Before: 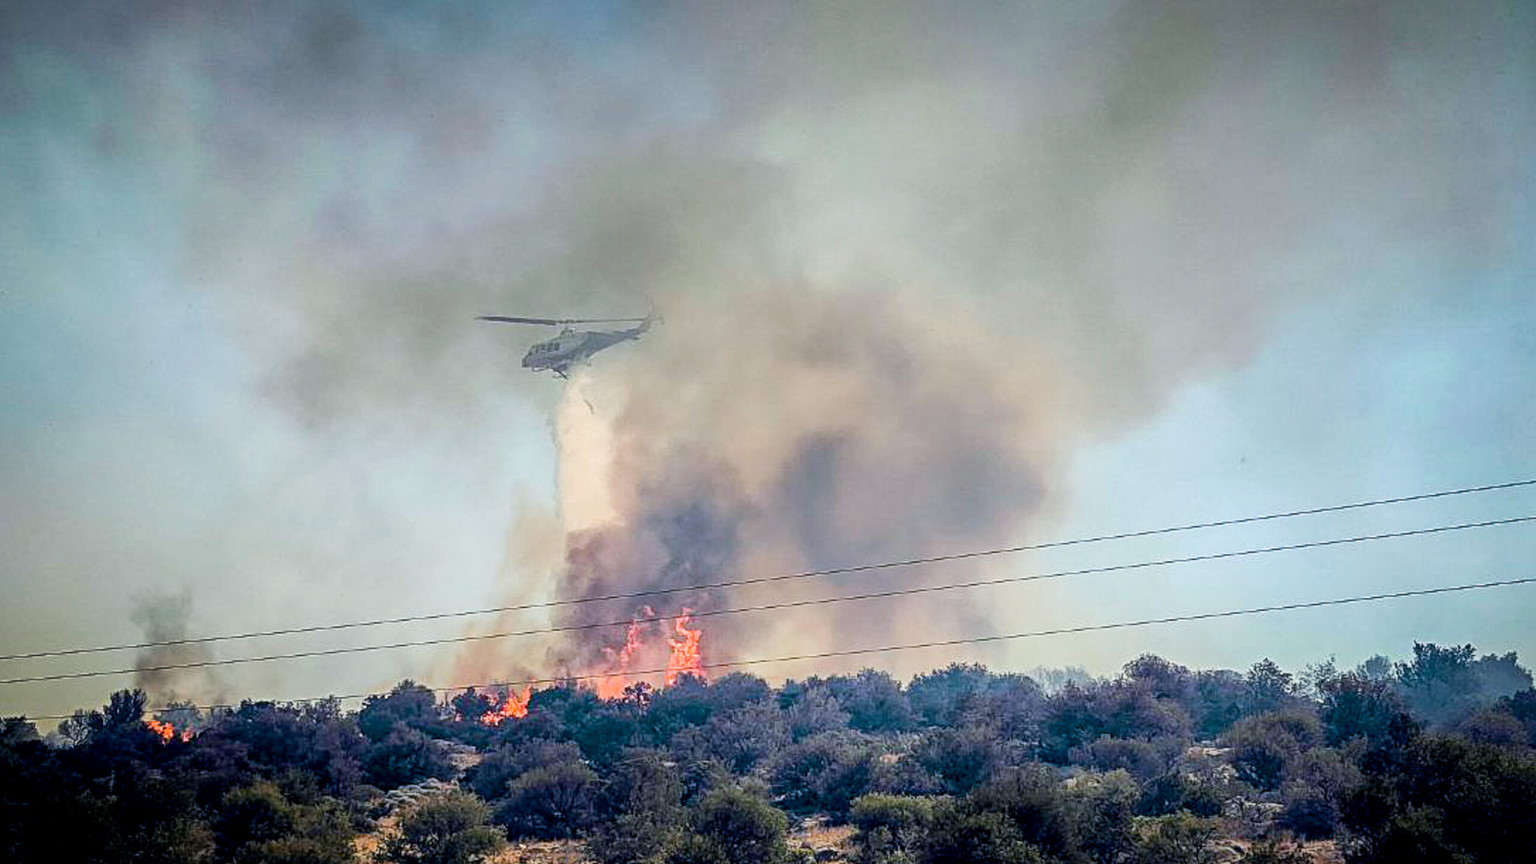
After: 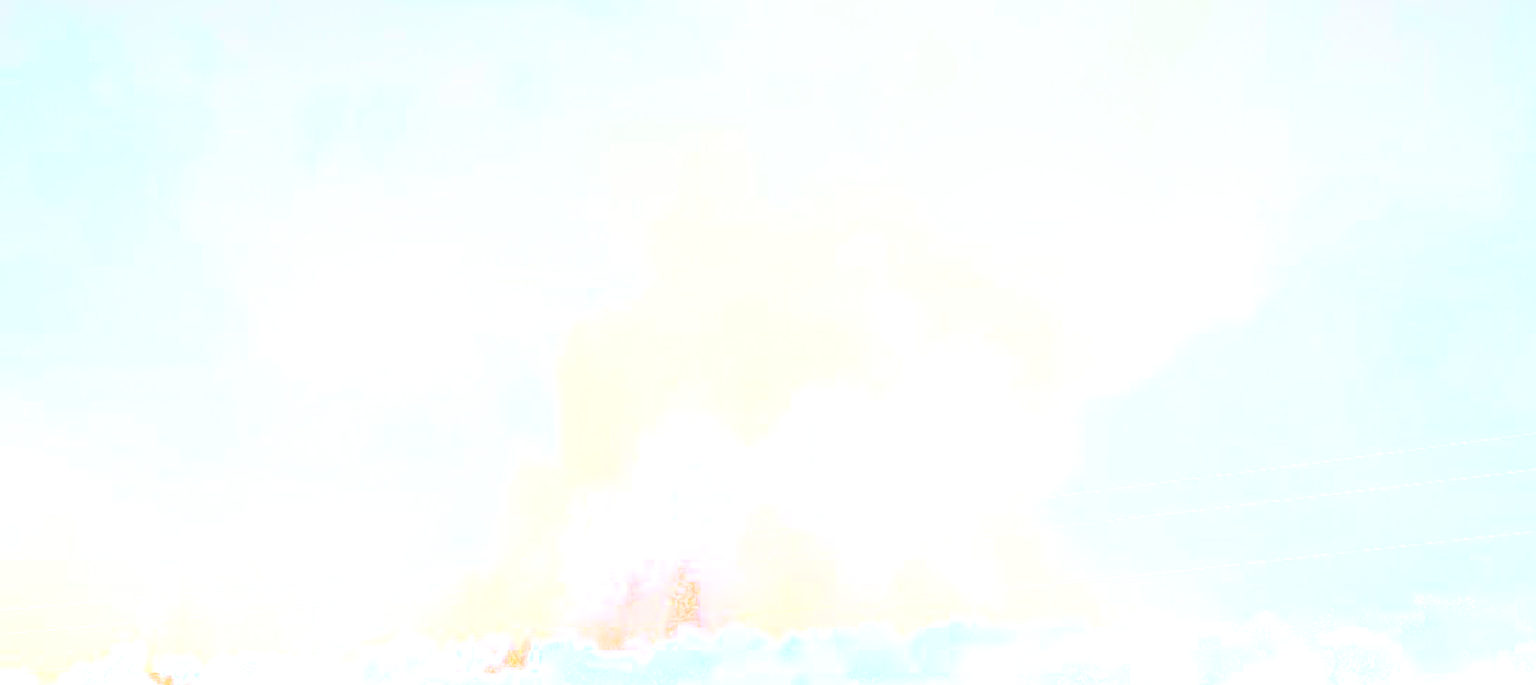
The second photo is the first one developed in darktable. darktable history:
bloom: size 70%, threshold 25%, strength 70%
exposure: black level correction 0, compensate exposure bias true, compensate highlight preservation false
crop and rotate: top 5.667%, bottom 14.937%
sharpen: on, module defaults
graduated density: on, module defaults
